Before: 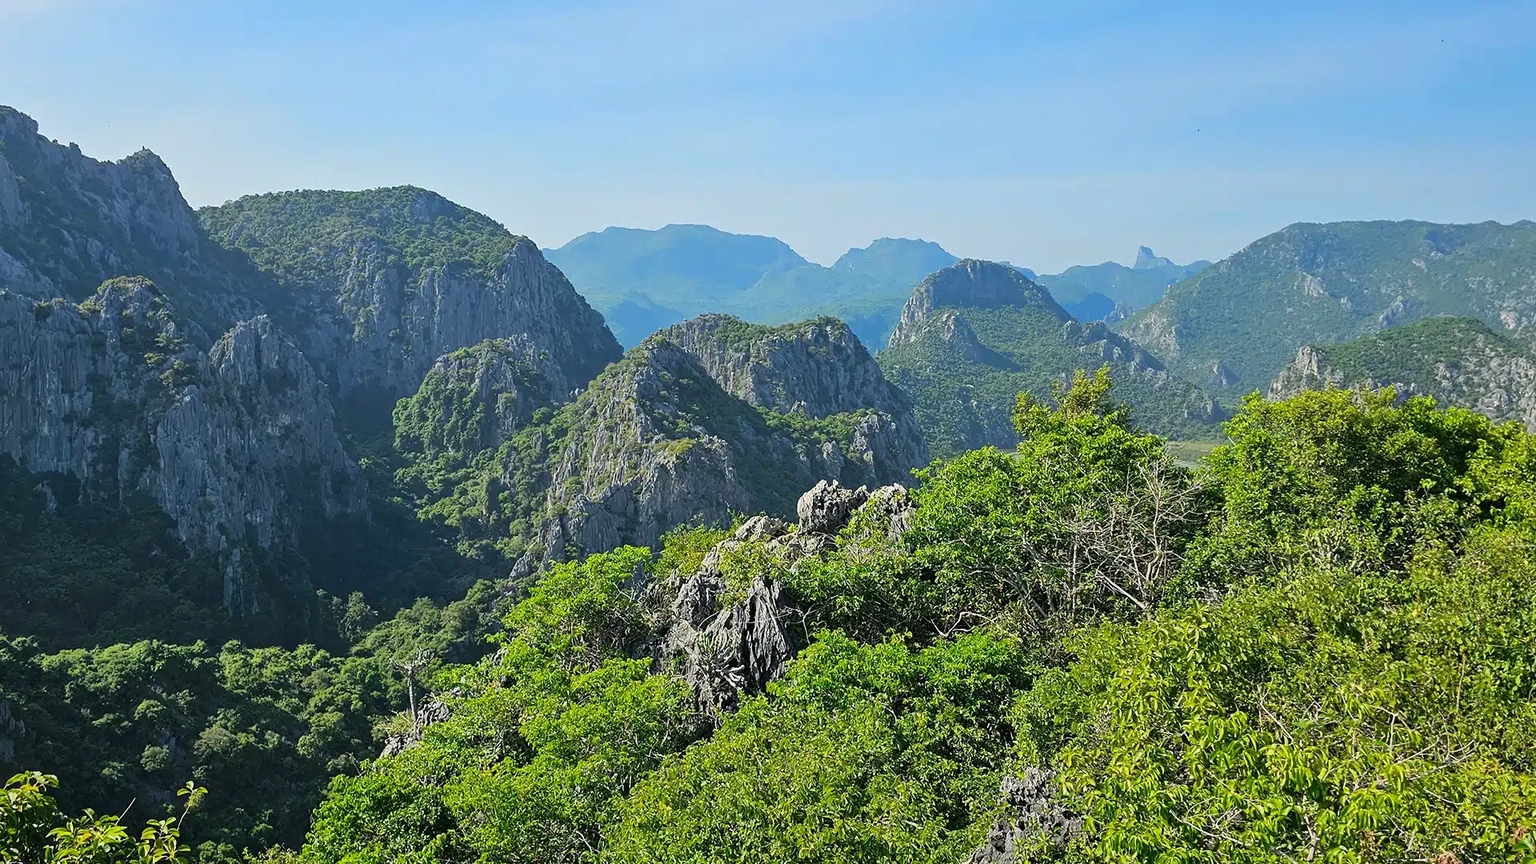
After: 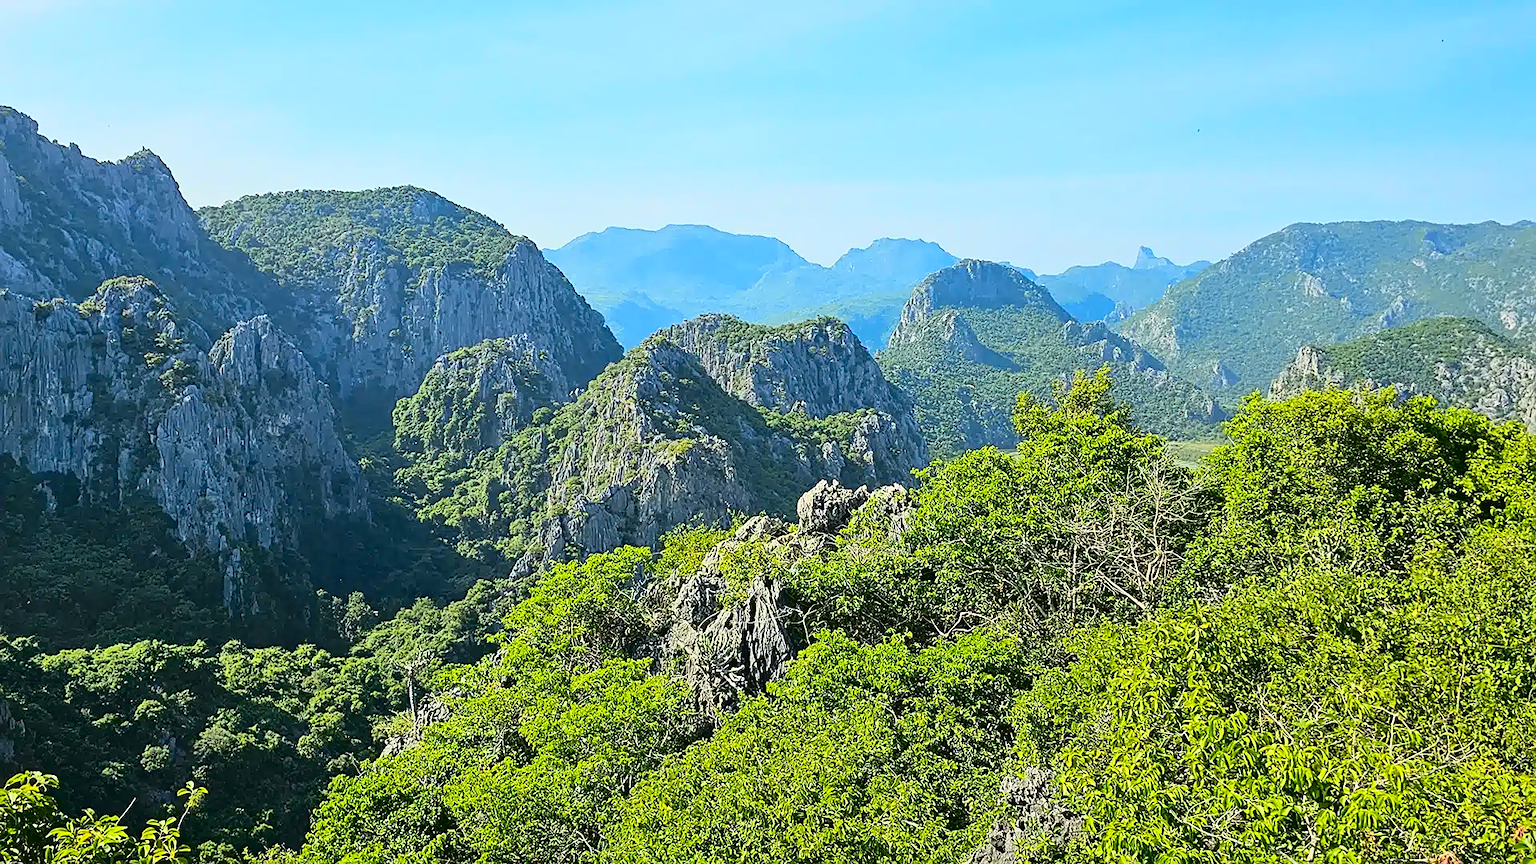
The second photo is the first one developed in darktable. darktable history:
shadows and highlights: shadows 25.08, highlights -25.26
sharpen: on, module defaults
tone curve: curves: ch0 [(0.003, 0.032) (0.037, 0.037) (0.142, 0.117) (0.279, 0.311) (0.405, 0.49) (0.526, 0.651) (0.722, 0.857) (0.875, 0.946) (1, 0.98)]; ch1 [(0, 0) (0.305, 0.325) (0.453, 0.437) (0.482, 0.473) (0.501, 0.498) (0.515, 0.523) (0.559, 0.591) (0.6, 0.659) (0.656, 0.71) (1, 1)]; ch2 [(0, 0) (0.323, 0.277) (0.424, 0.396) (0.479, 0.484) (0.499, 0.502) (0.515, 0.537) (0.564, 0.595) (0.644, 0.703) (0.742, 0.803) (1, 1)], color space Lab, independent channels, preserve colors none
